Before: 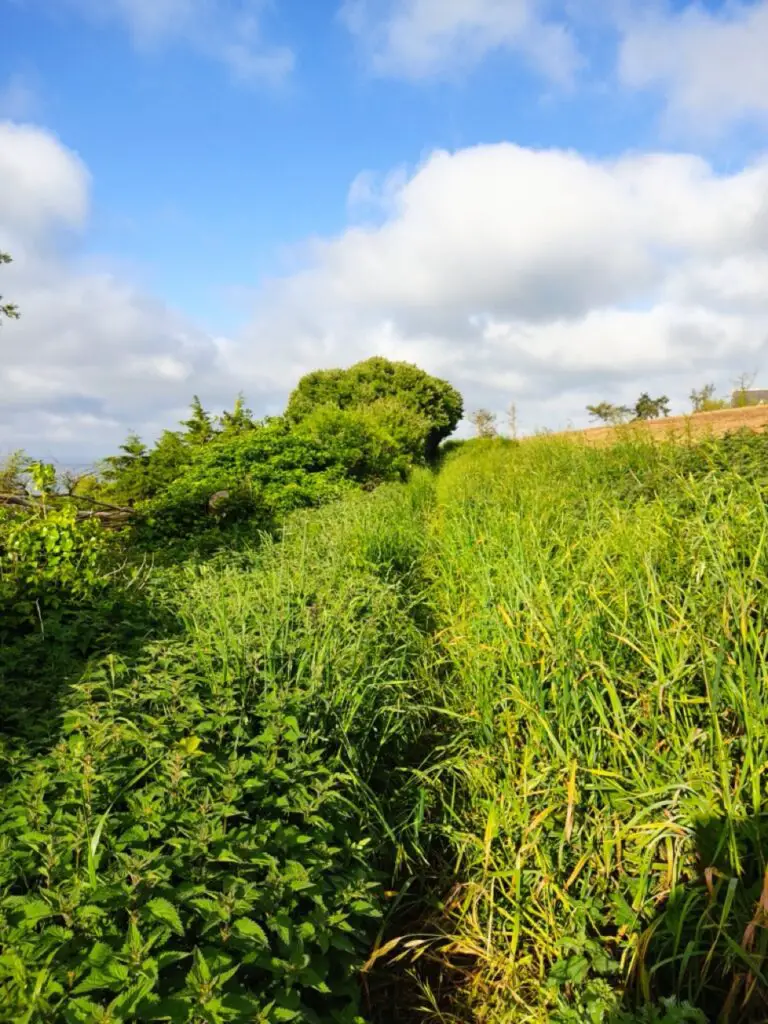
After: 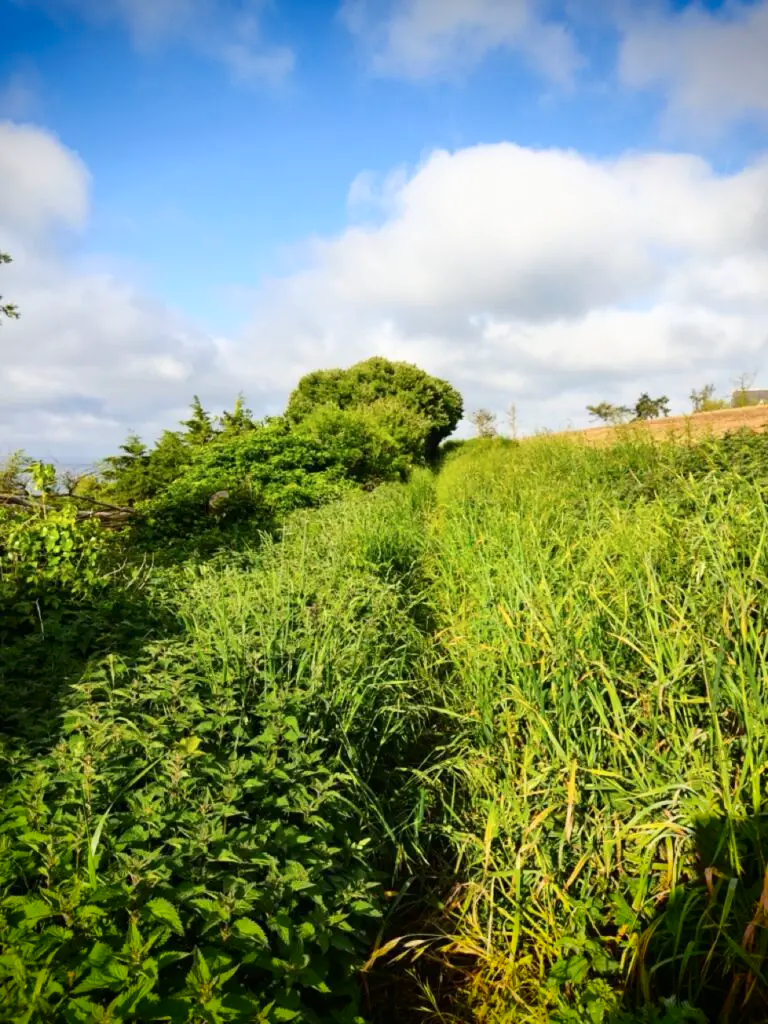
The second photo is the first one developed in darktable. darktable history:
contrast brightness saturation: contrast 0.142
vignetting: fall-off start 88.94%, fall-off radius 43.63%, saturation 0.386, width/height ratio 1.163
